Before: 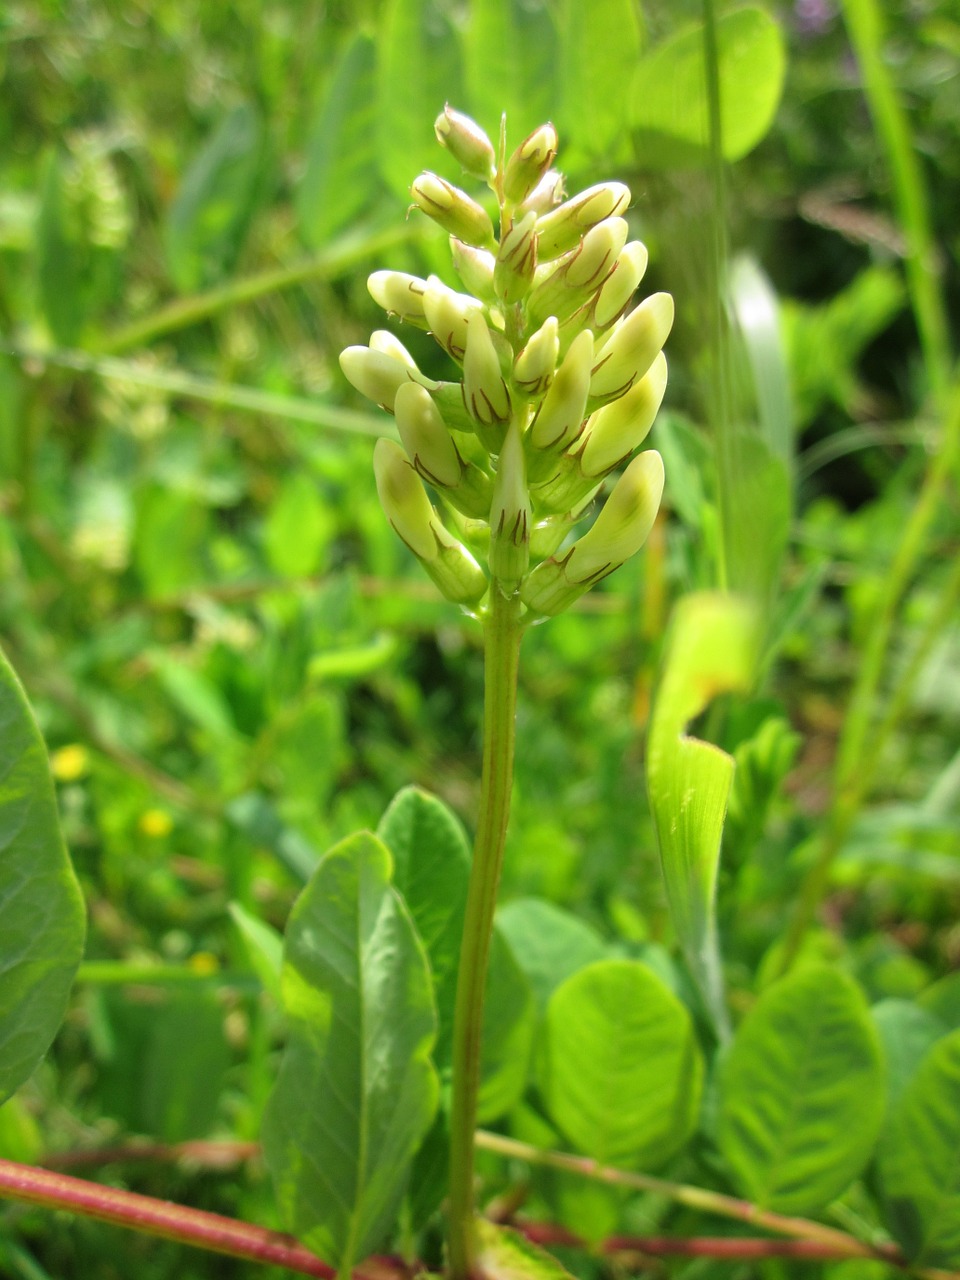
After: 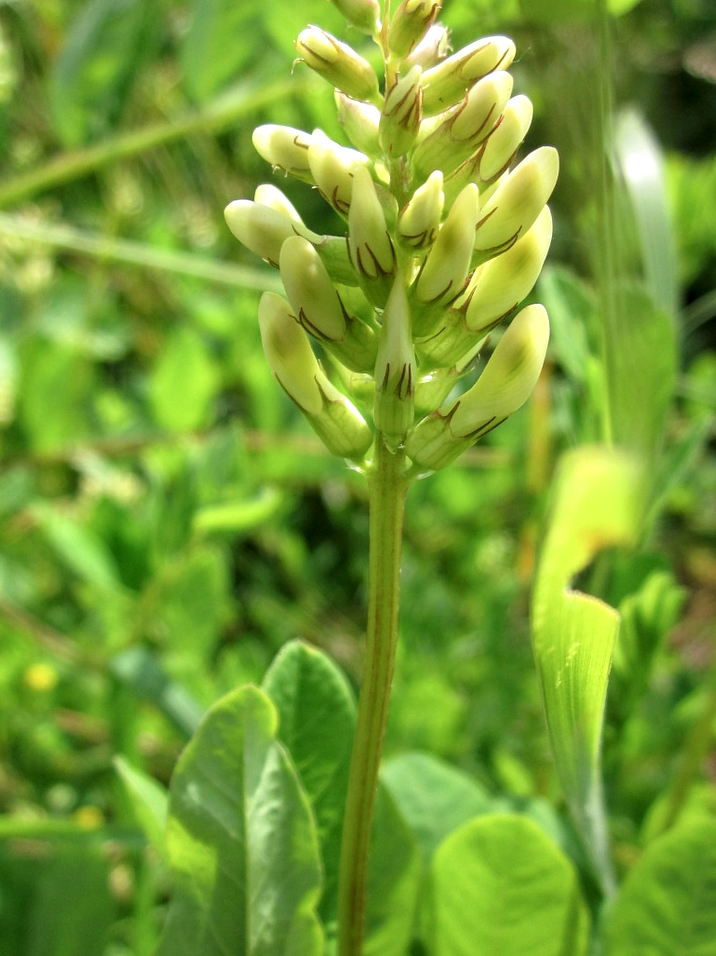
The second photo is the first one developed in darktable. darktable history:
contrast brightness saturation: saturation -0.061
tone equalizer: -8 EV 0.066 EV
local contrast: detail 130%
crop and rotate: left 11.989%, top 11.412%, right 13.36%, bottom 13.849%
